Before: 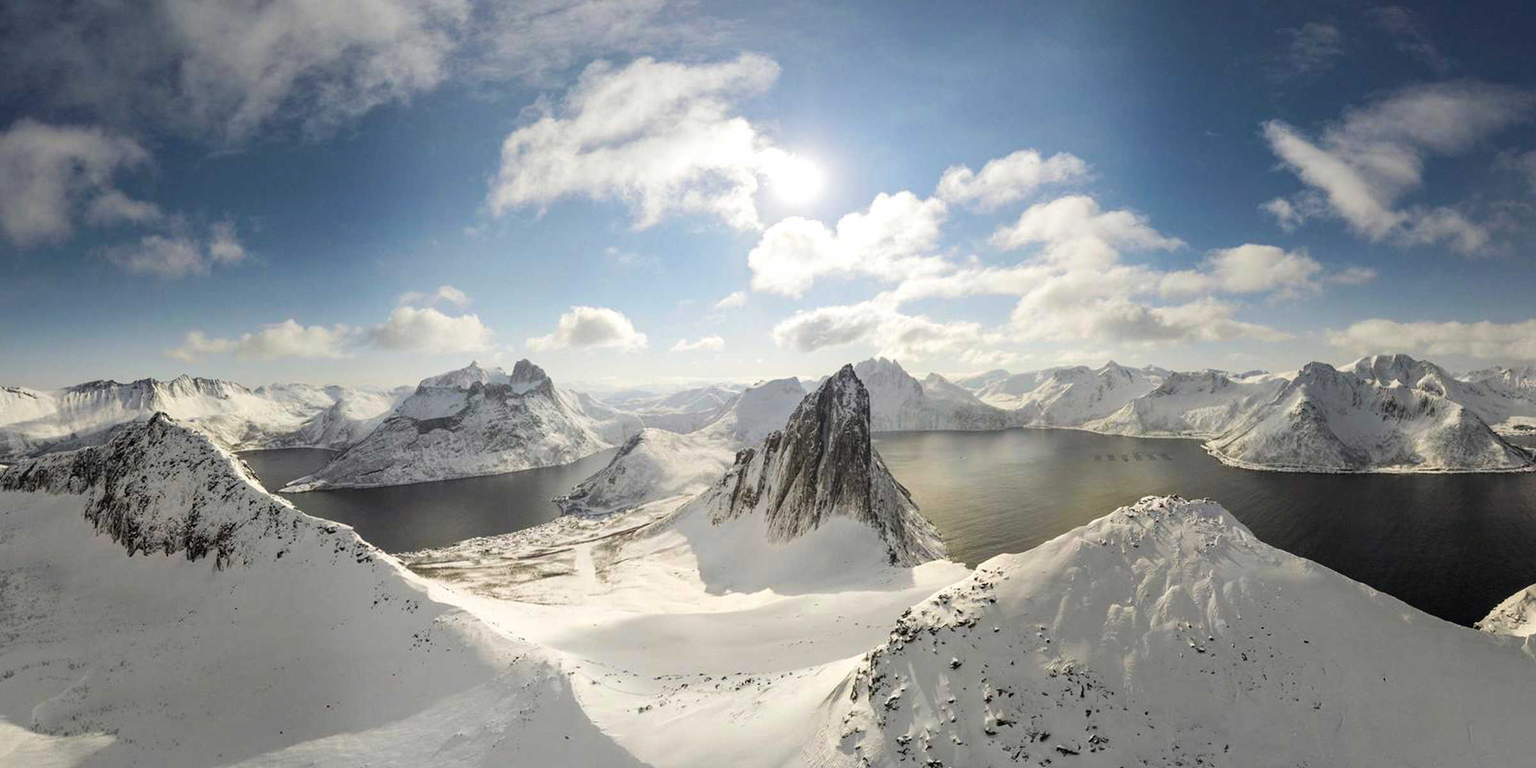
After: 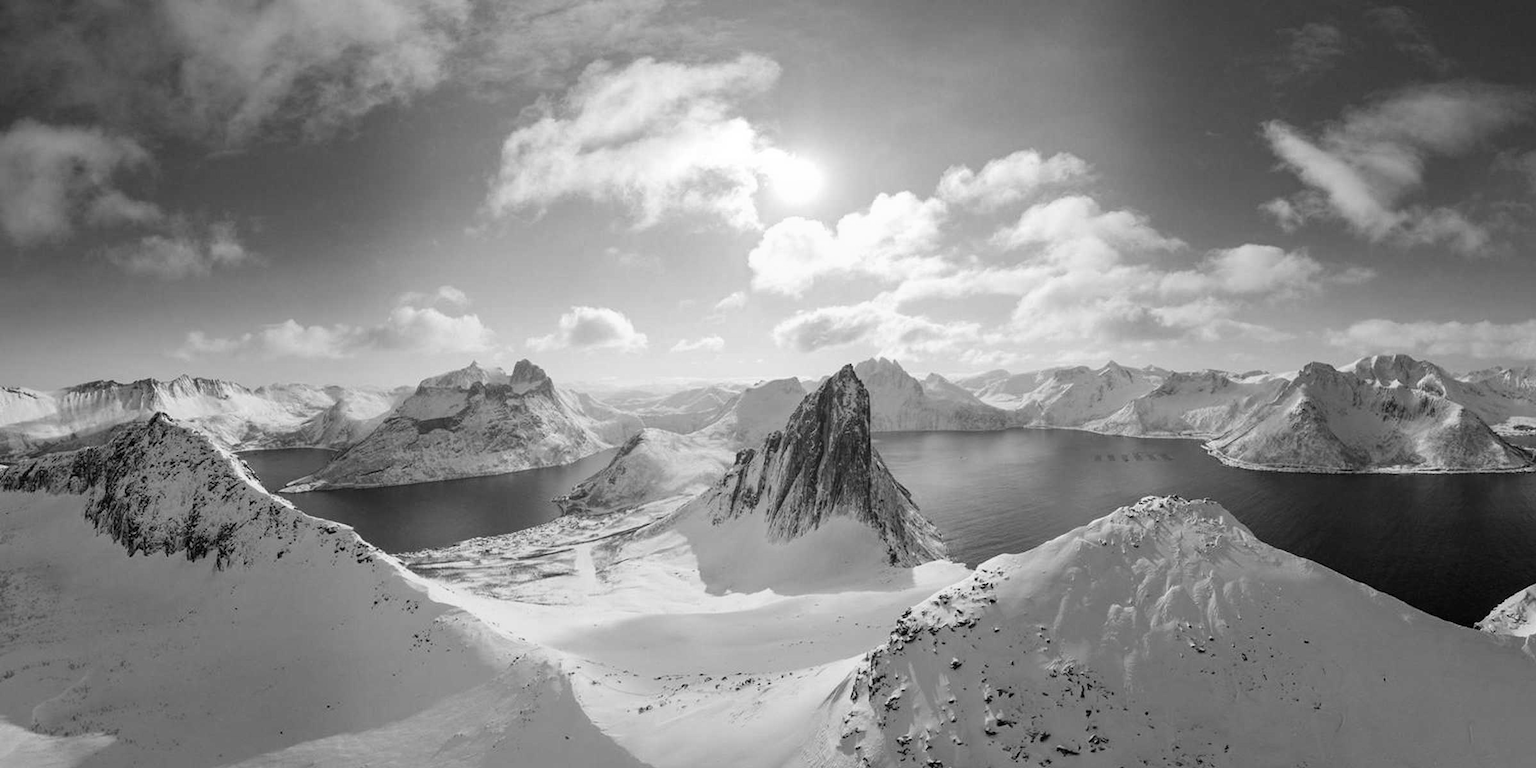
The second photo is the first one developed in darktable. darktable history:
monochrome: on, module defaults
graduated density: rotation -180°, offset 24.95
